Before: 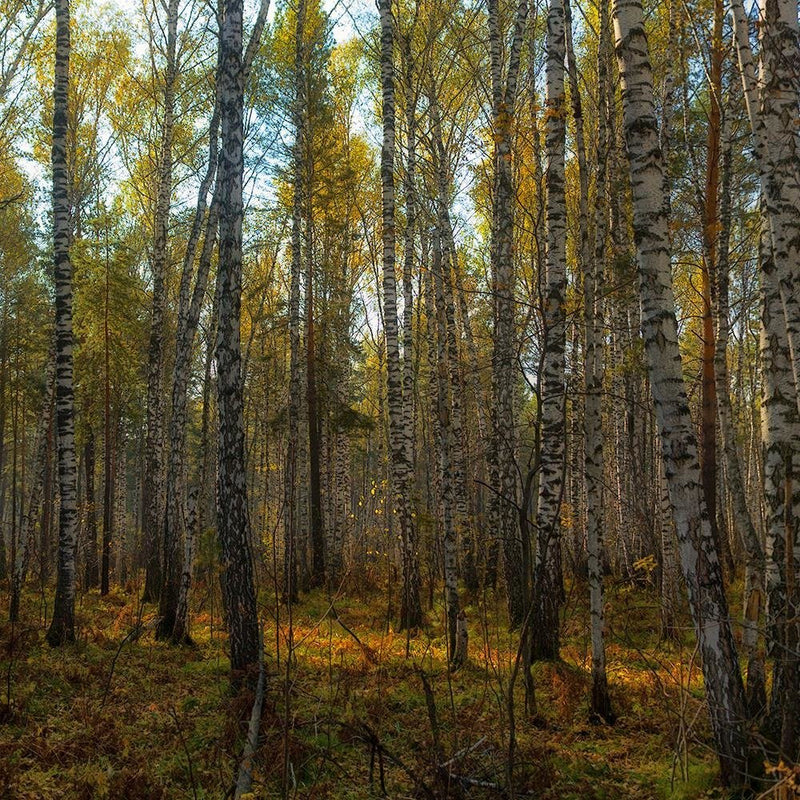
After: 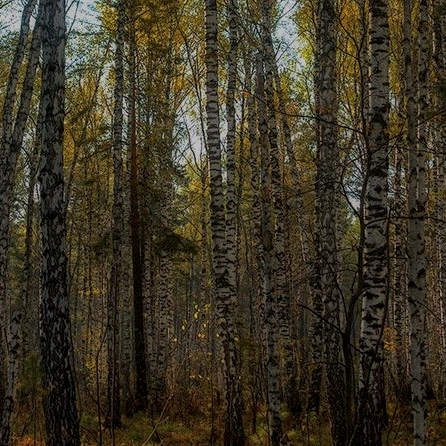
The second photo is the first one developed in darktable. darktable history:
crop and rotate: left 22.13%, top 22.054%, right 22.026%, bottom 22.102%
exposure: exposure -1 EV, compensate highlight preservation false
local contrast: on, module defaults
